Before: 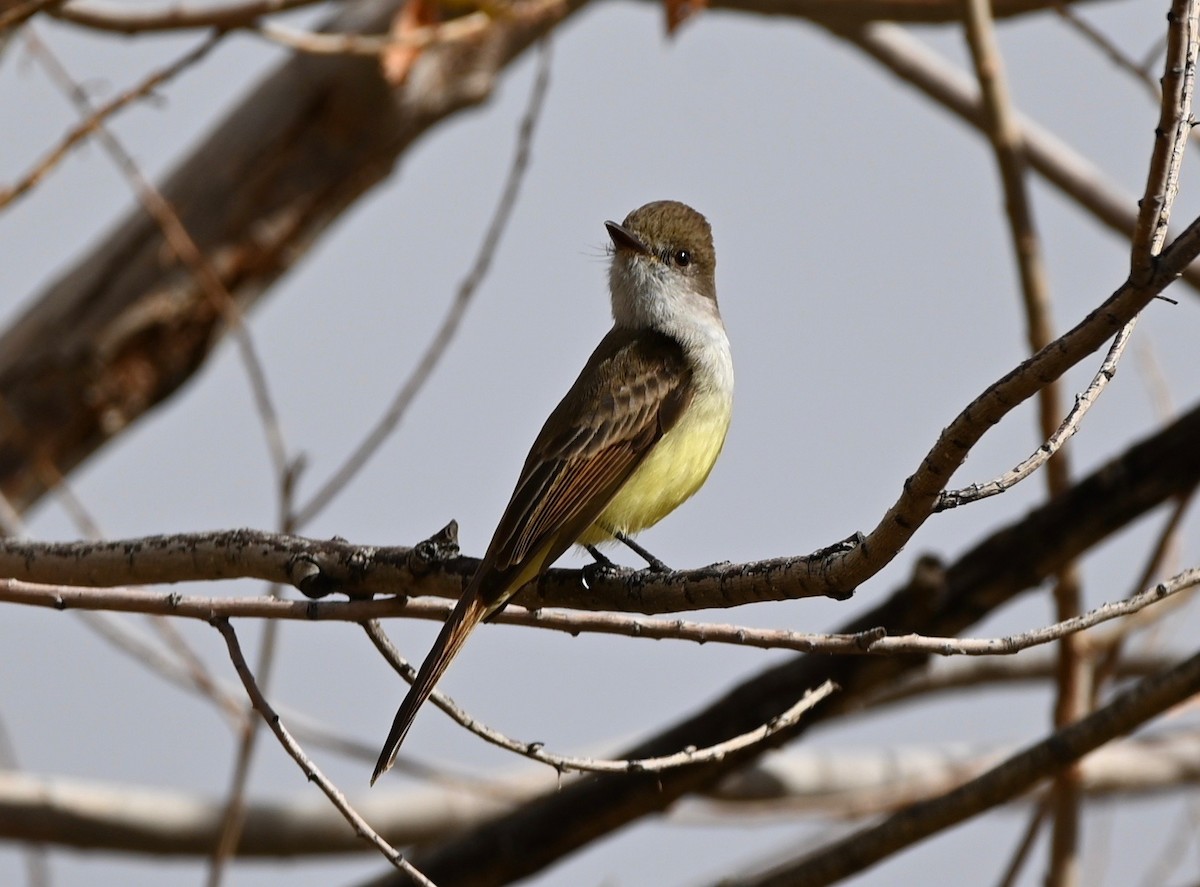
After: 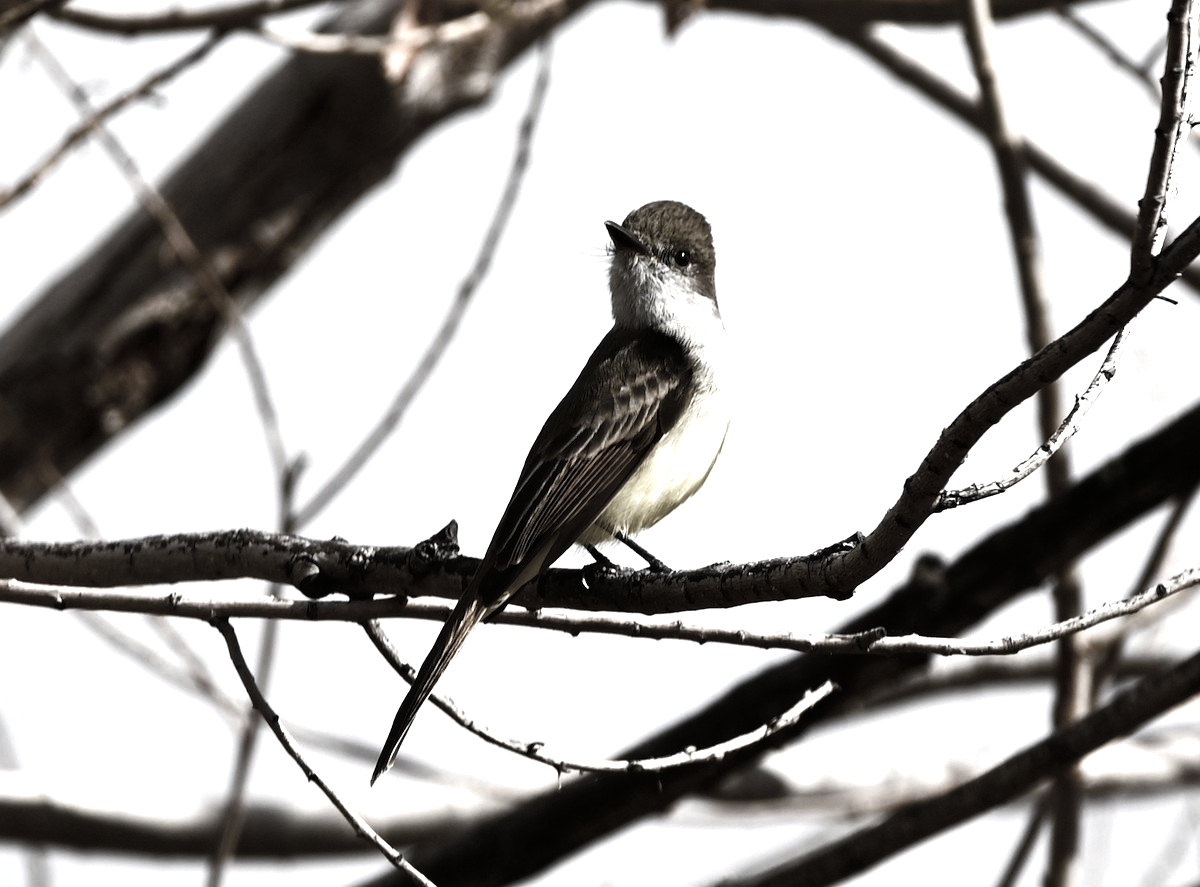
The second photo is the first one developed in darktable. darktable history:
velvia: strength 15%
color correction: saturation 0.2
color balance rgb: perceptual saturation grading › mid-tones 6.33%, perceptual saturation grading › shadows 72.44%, perceptual brilliance grading › highlights 11.59%, contrast 5.05%
tone equalizer: -8 EV -0.75 EV, -7 EV -0.7 EV, -6 EV -0.6 EV, -5 EV -0.4 EV, -3 EV 0.4 EV, -2 EV 0.6 EV, -1 EV 0.7 EV, +0 EV 0.75 EV, edges refinement/feathering 500, mask exposure compensation -1.57 EV, preserve details no
